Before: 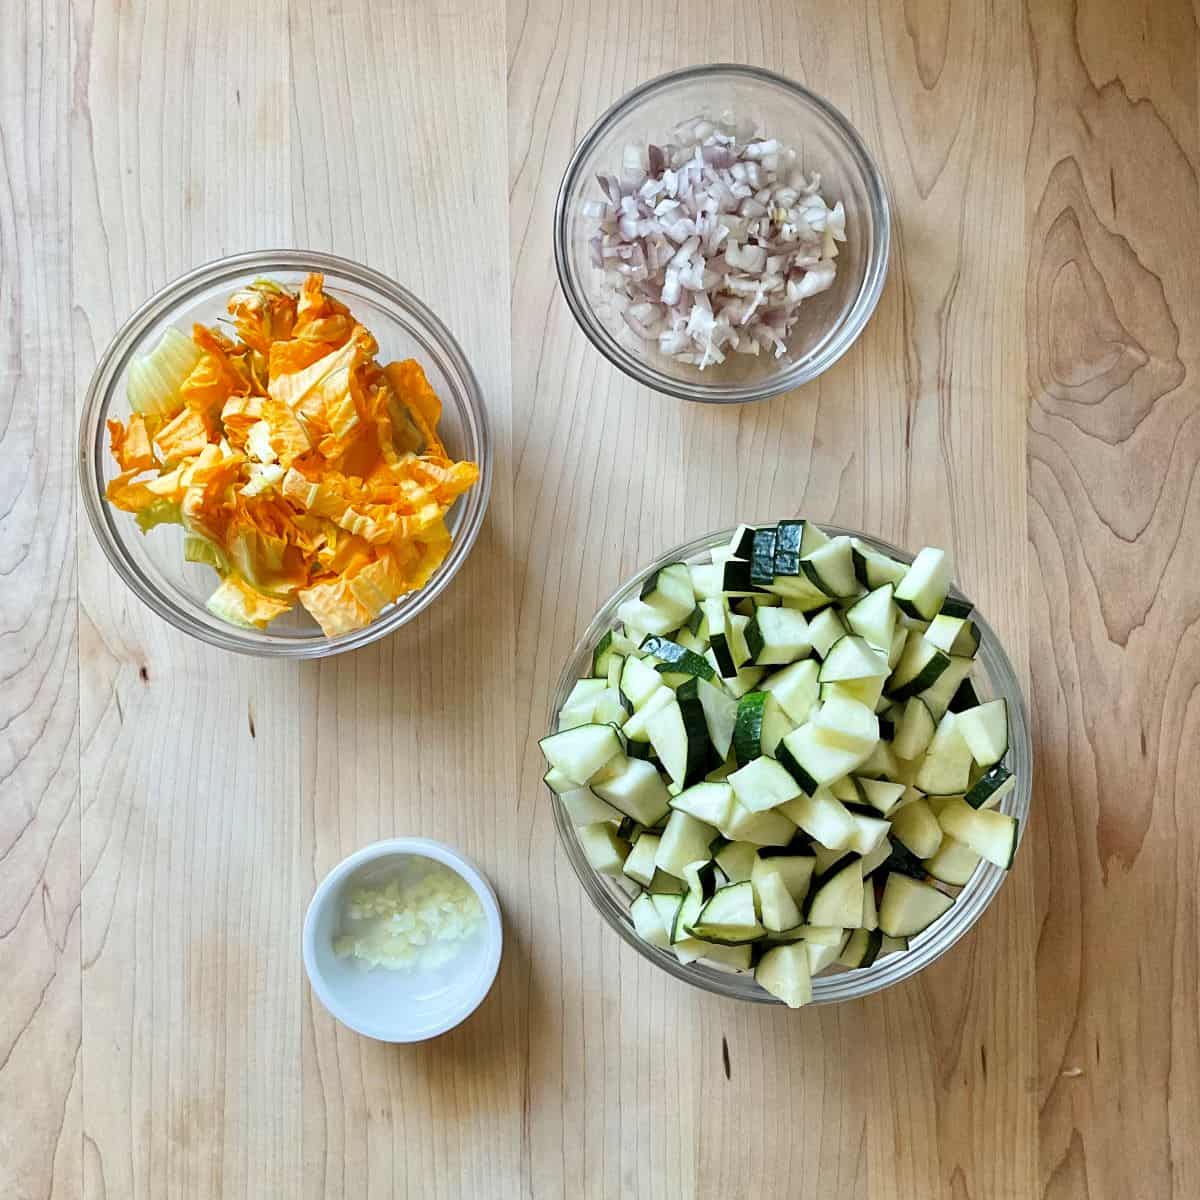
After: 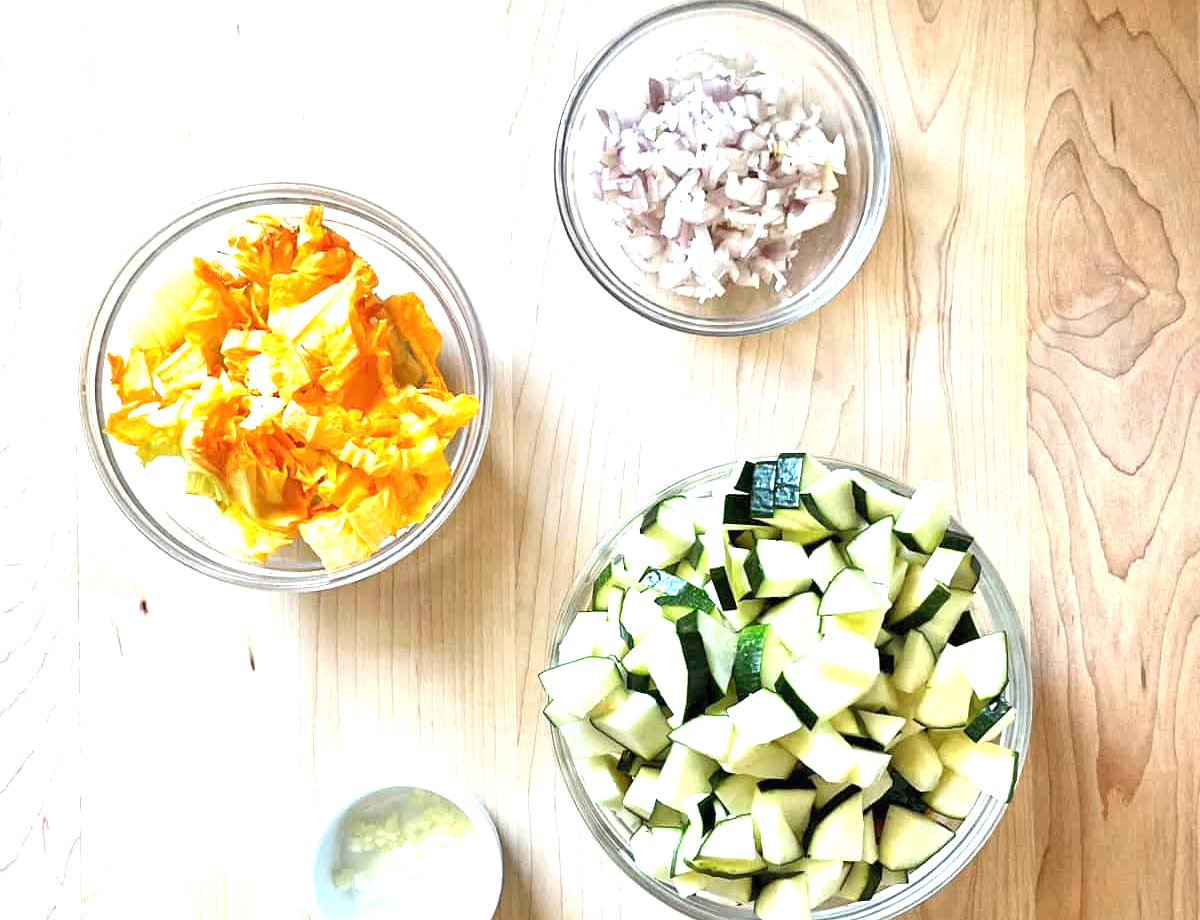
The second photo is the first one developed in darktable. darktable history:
crop: top 5.667%, bottom 17.637%
exposure: black level correction 0, exposure 1.2 EV, compensate highlight preservation false
